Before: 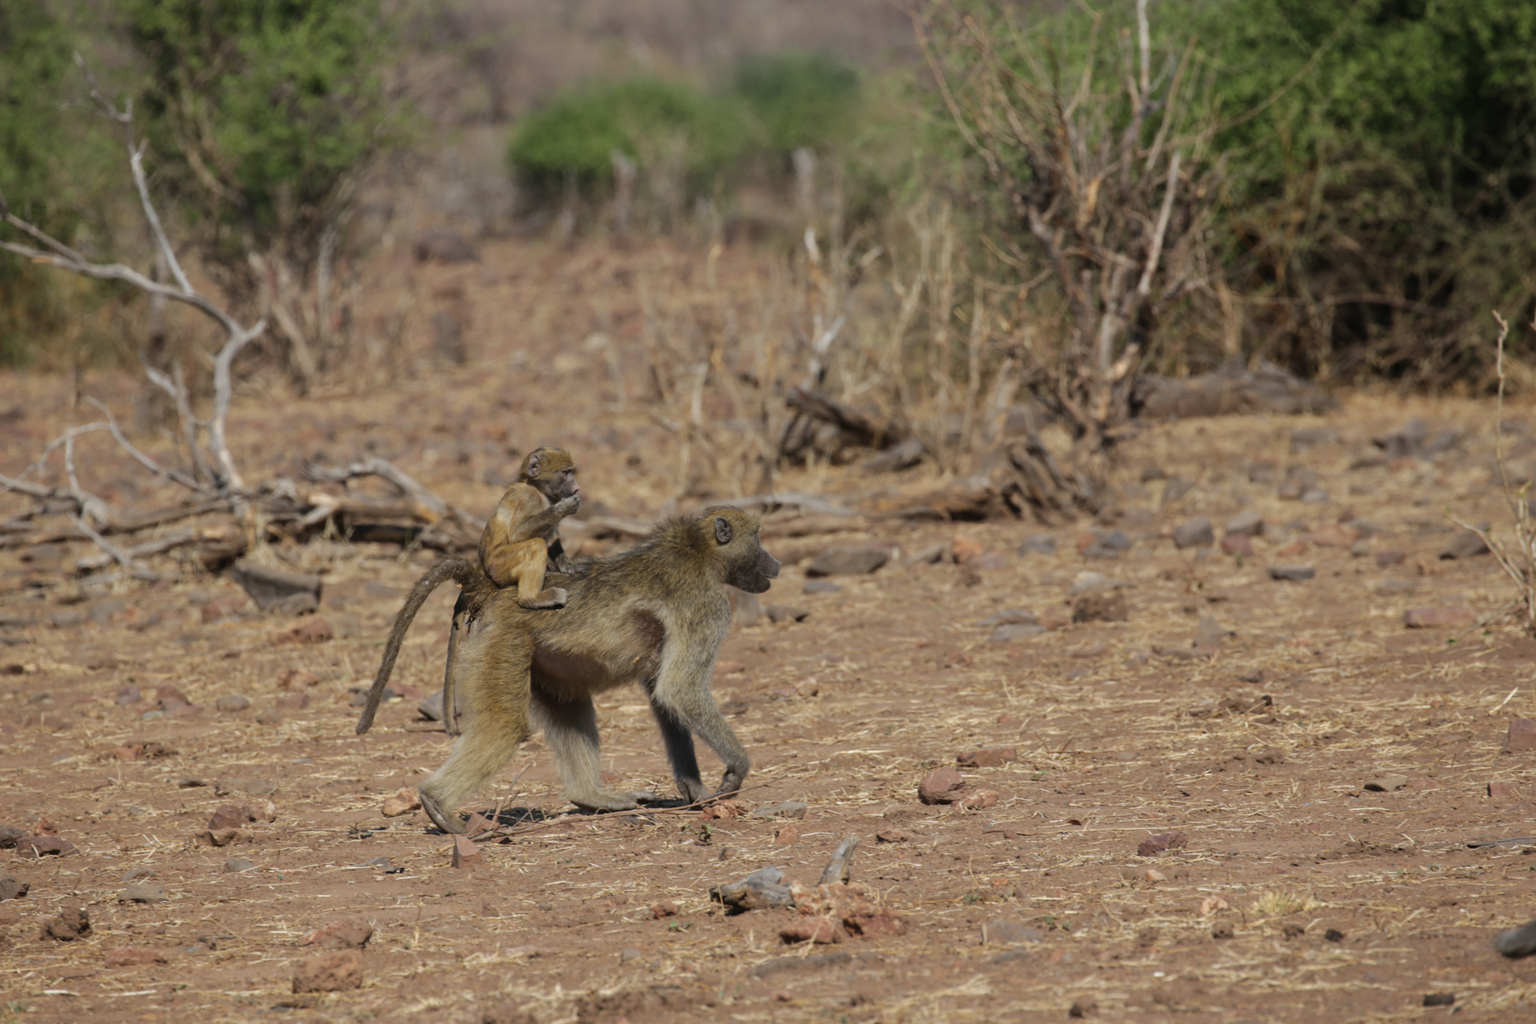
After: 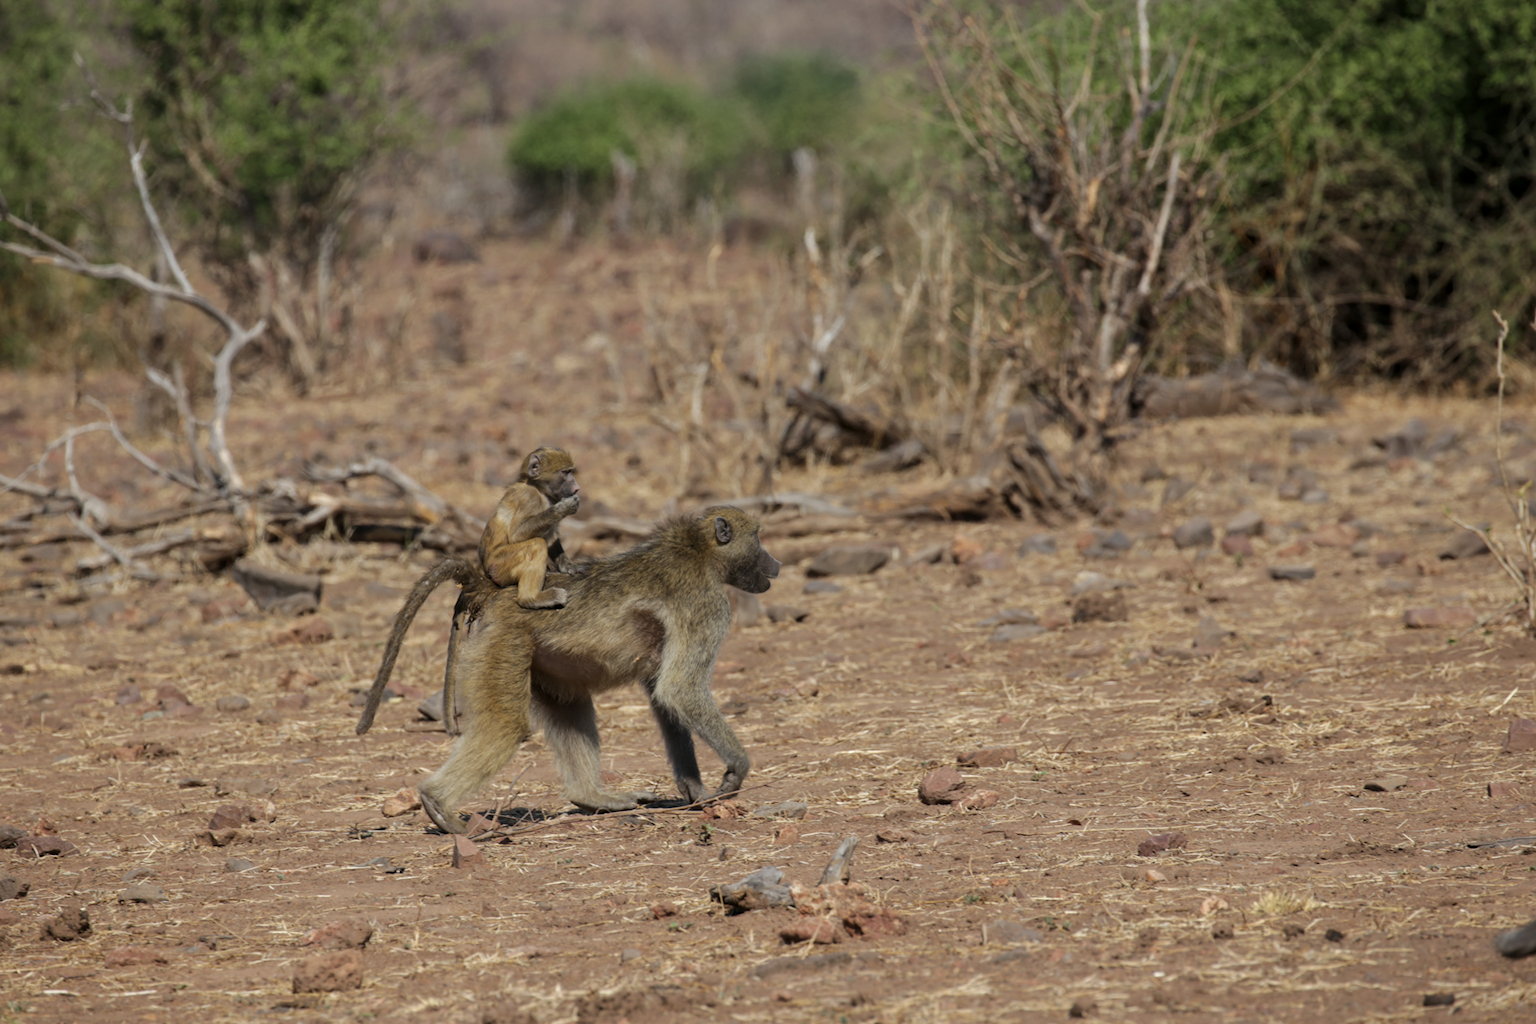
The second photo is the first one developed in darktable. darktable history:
local contrast: highlights 107%, shadows 102%, detail 120%, midtone range 0.2
